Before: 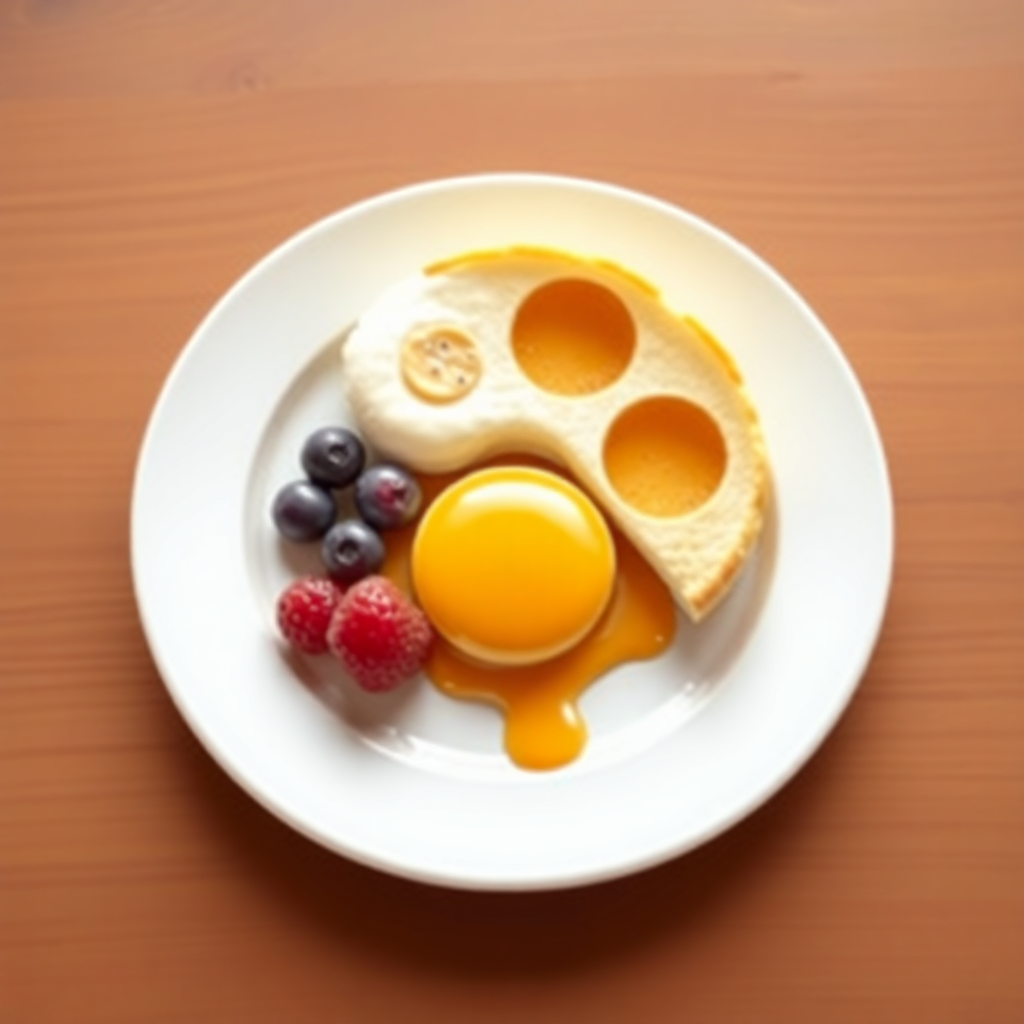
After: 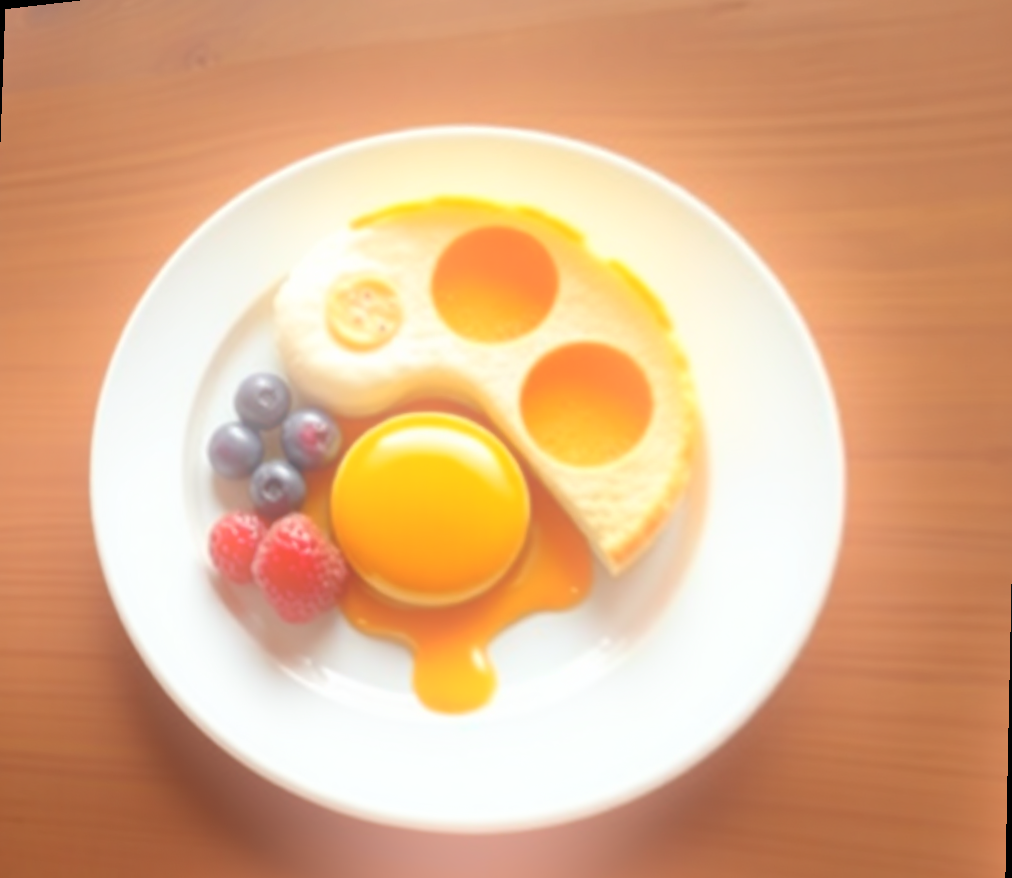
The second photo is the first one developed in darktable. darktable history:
rotate and perspective: rotation 1.69°, lens shift (vertical) -0.023, lens shift (horizontal) -0.291, crop left 0.025, crop right 0.988, crop top 0.092, crop bottom 0.842
exposure: compensate highlight preservation false
shadows and highlights: soften with gaussian
bloom: on, module defaults
